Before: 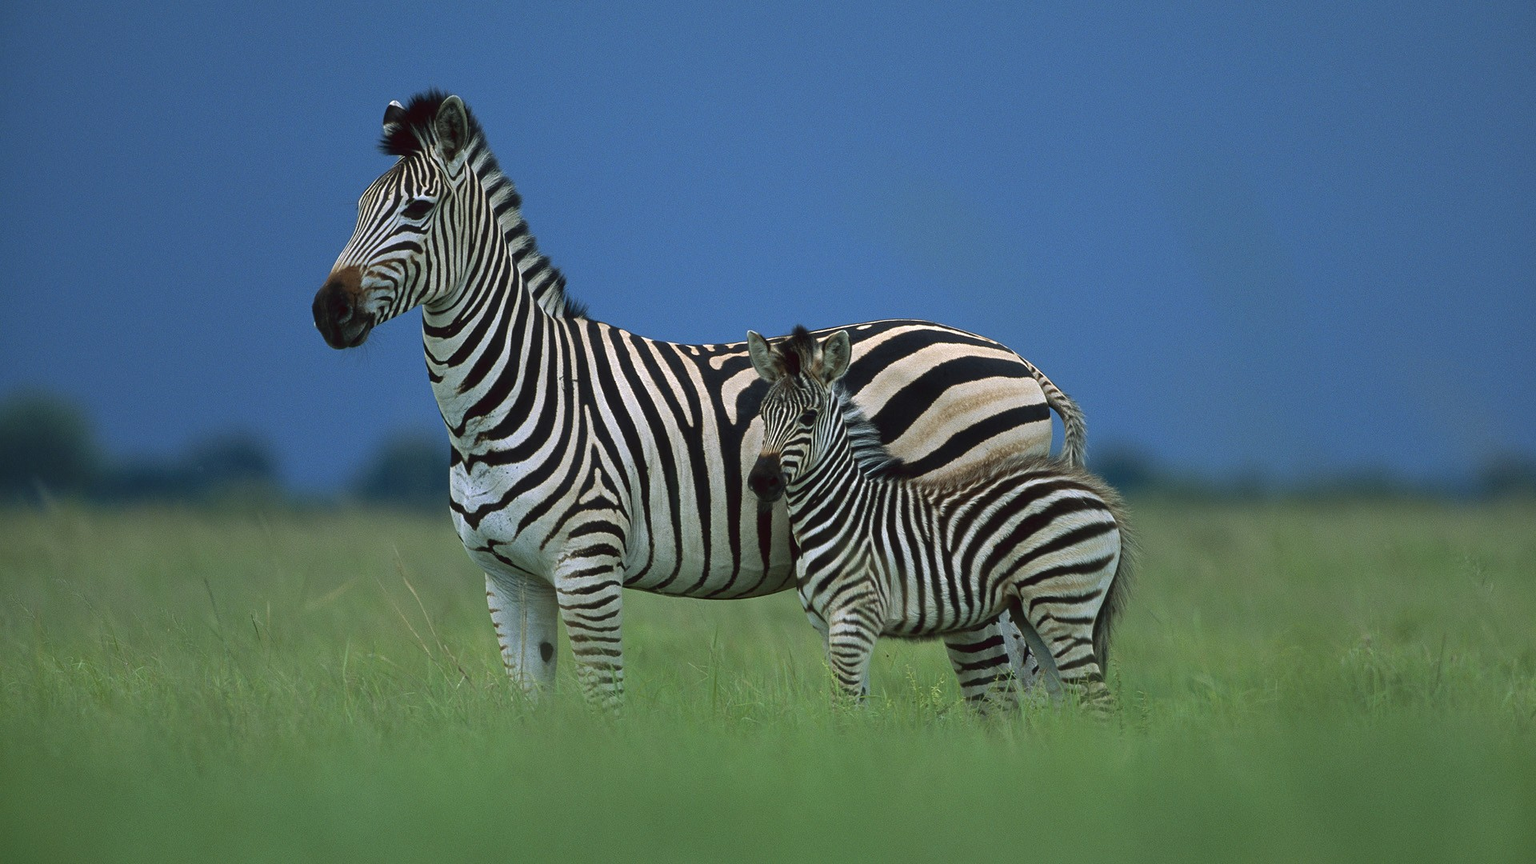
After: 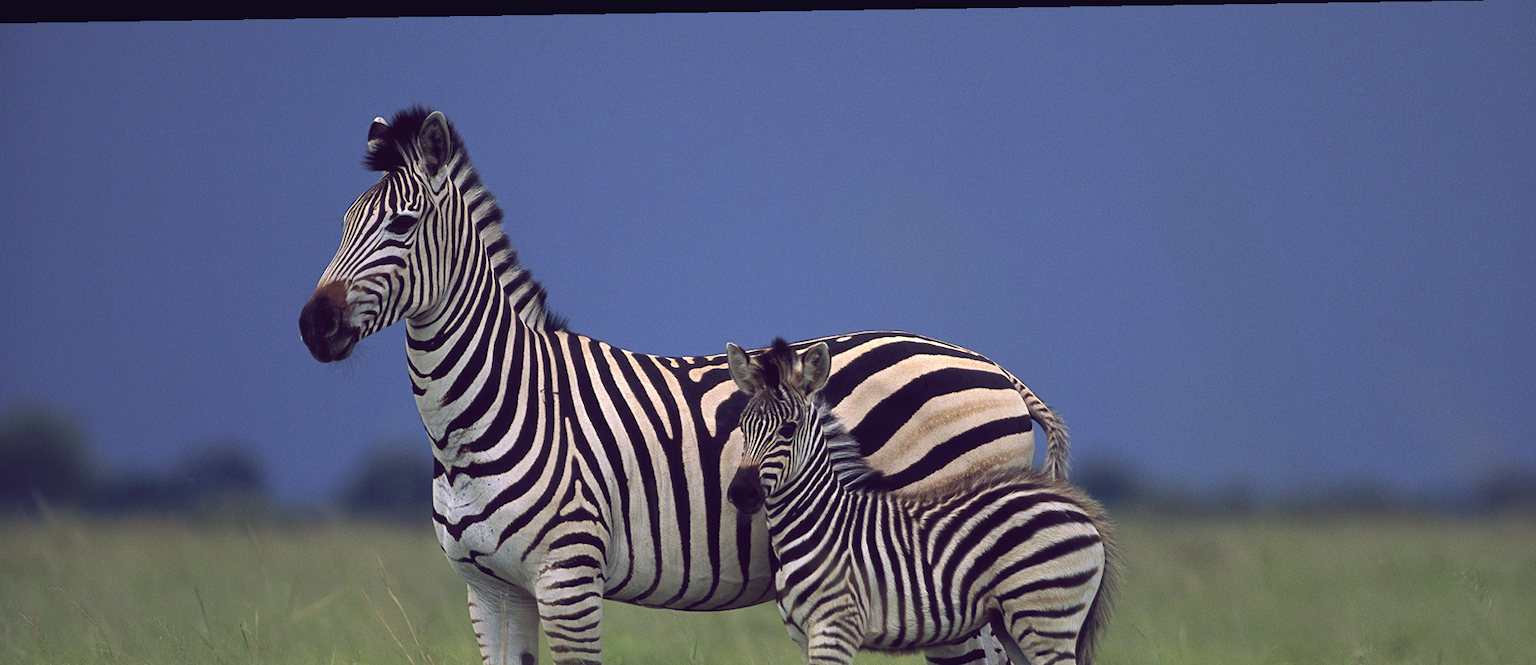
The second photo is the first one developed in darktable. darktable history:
rotate and perspective: lens shift (horizontal) -0.055, automatic cropping off
contrast brightness saturation: contrast -0.05, saturation -0.41
color correction: highlights a* 3.22, highlights b* 1.93, saturation 1.19
crop: bottom 24.988%
color balance rgb: linear chroma grading › global chroma 8.33%, perceptual saturation grading › global saturation 18.52%, global vibrance 7.87%
color balance: lift [1.001, 0.997, 0.99, 1.01], gamma [1.007, 1, 0.975, 1.025], gain [1, 1.065, 1.052, 0.935], contrast 13.25%
